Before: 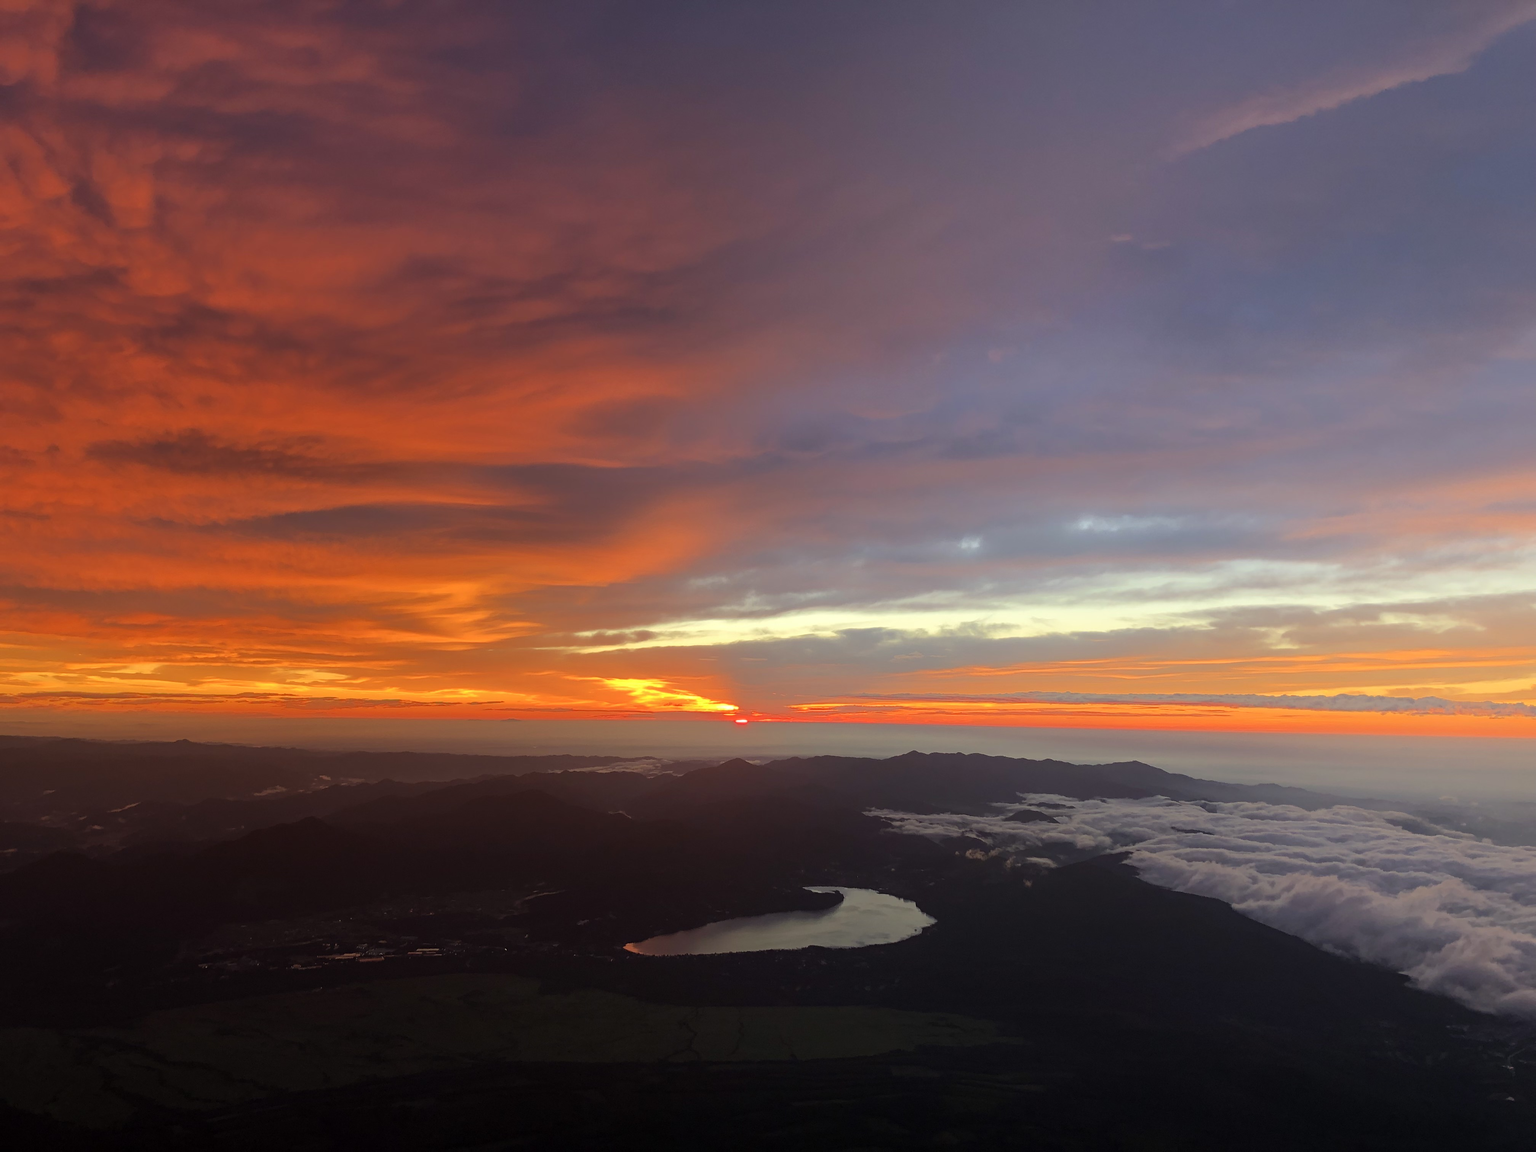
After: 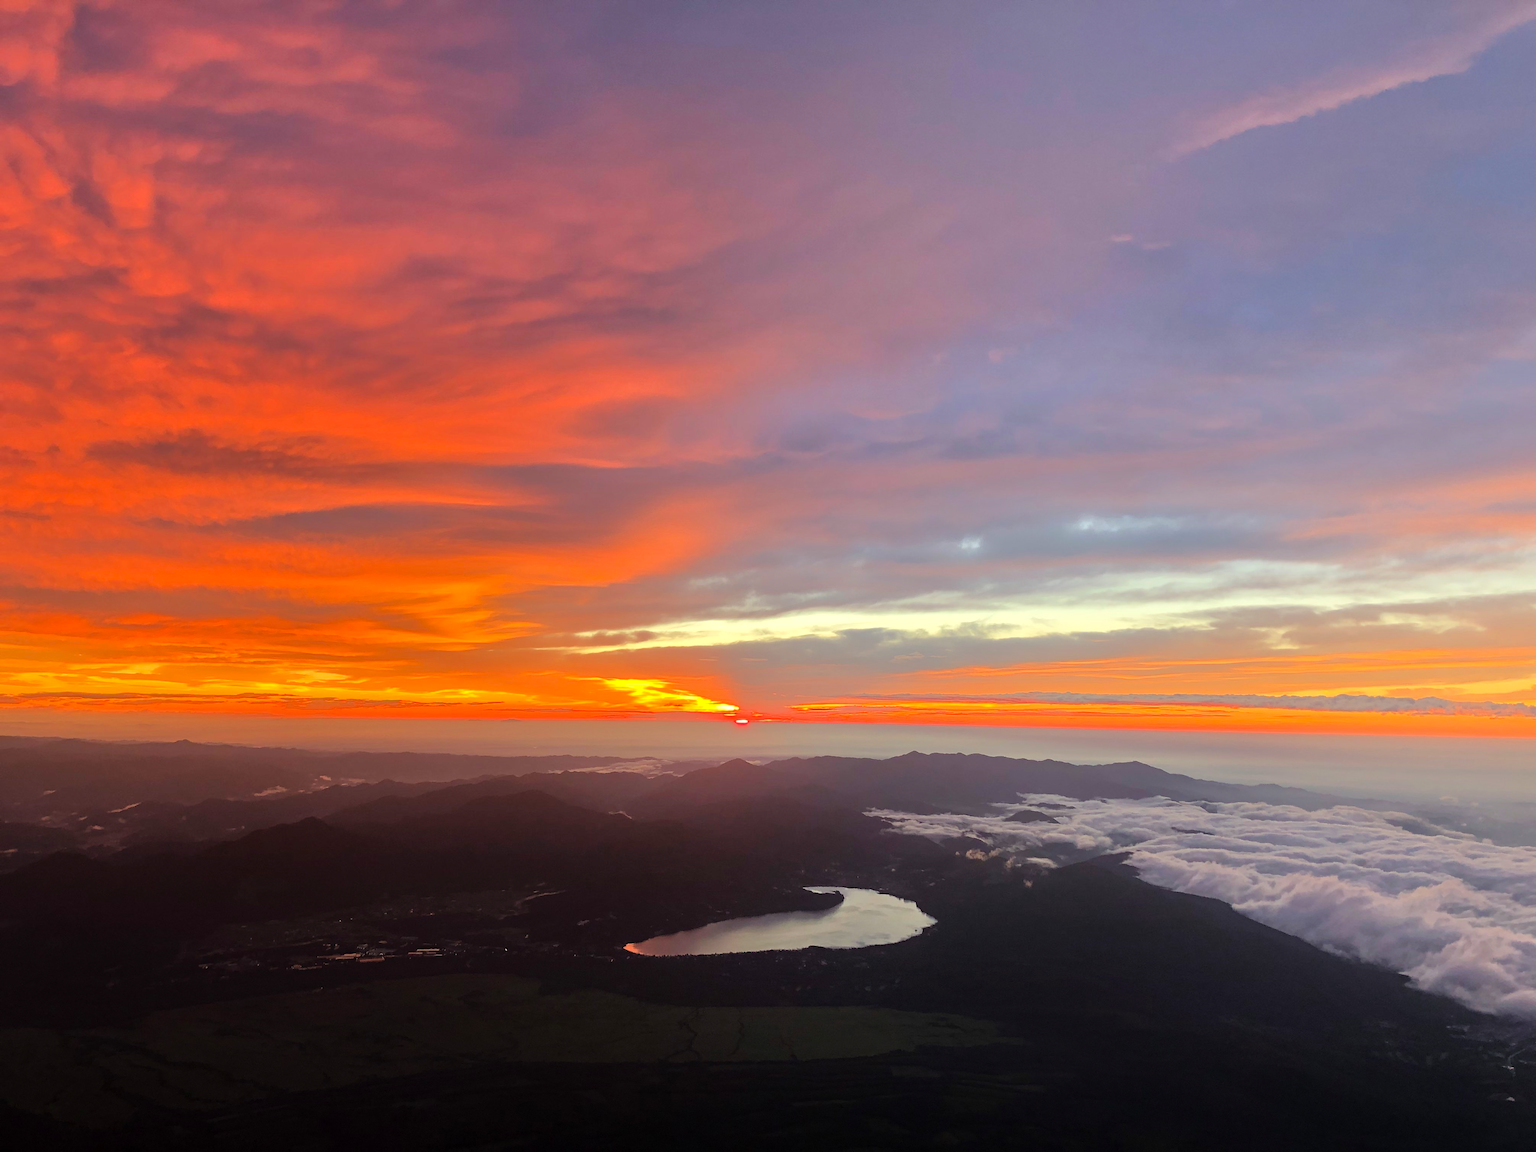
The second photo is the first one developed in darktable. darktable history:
contrast brightness saturation: contrast 0.05
tone equalizer: -7 EV 0.15 EV, -6 EV 0.6 EV, -5 EV 1.15 EV, -4 EV 1.33 EV, -3 EV 1.15 EV, -2 EV 0.6 EV, -1 EV 0.15 EV, mask exposure compensation -0.5 EV
